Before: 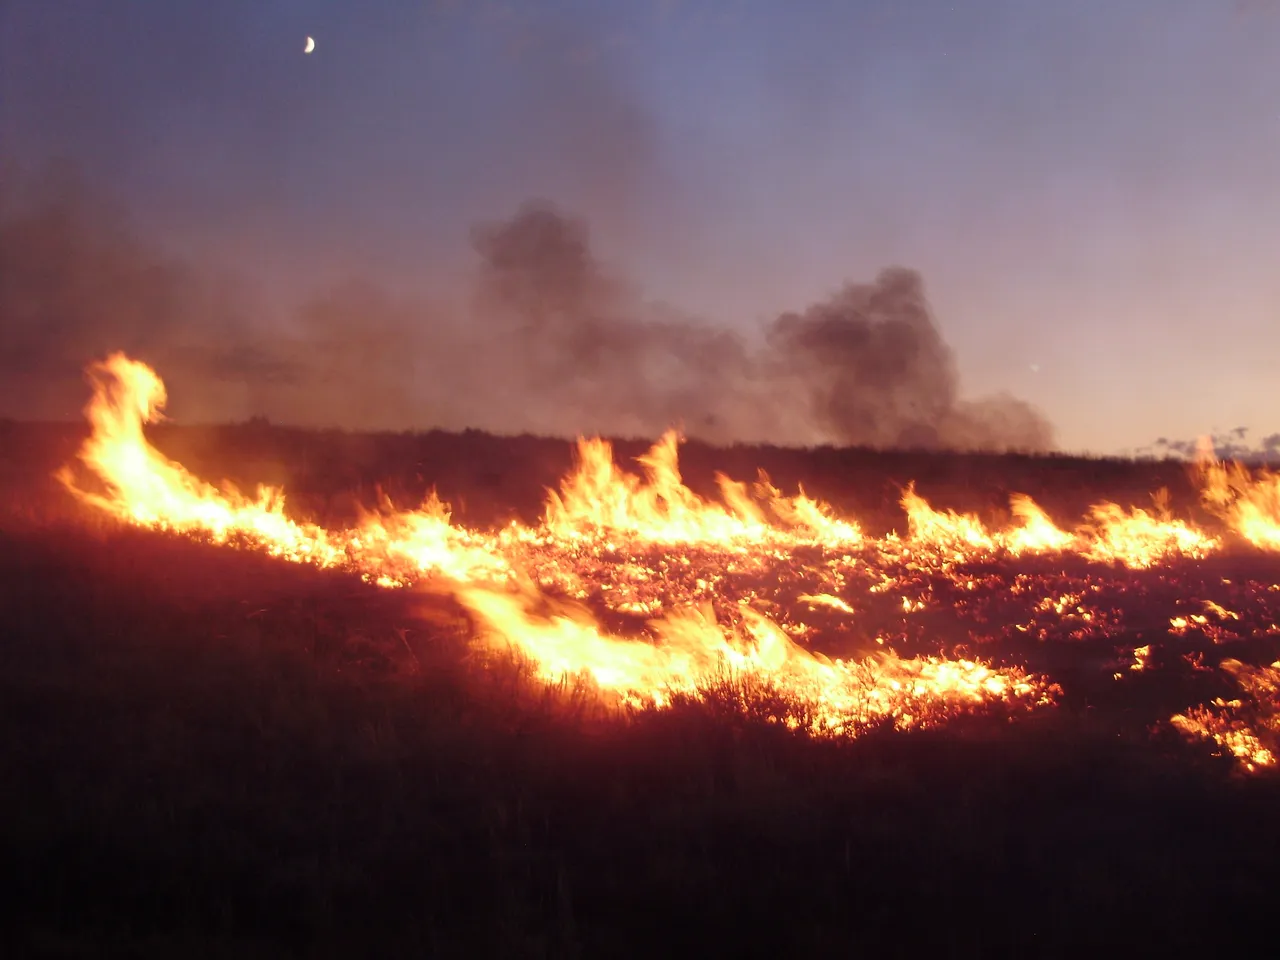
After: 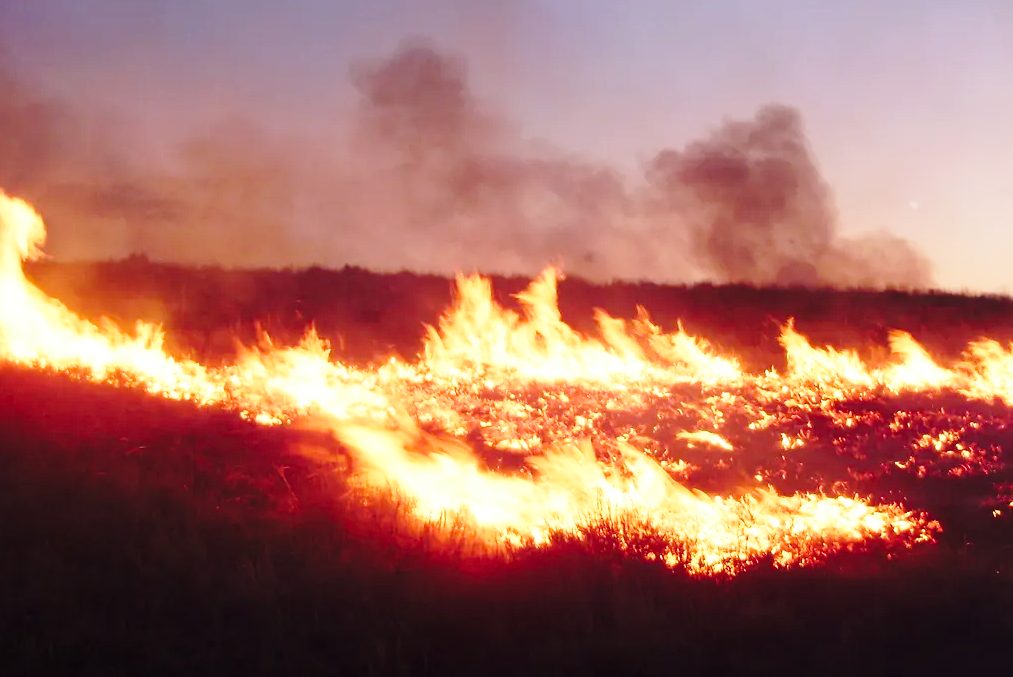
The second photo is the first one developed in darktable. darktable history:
base curve: curves: ch0 [(0, 0) (0.028, 0.03) (0.121, 0.232) (0.46, 0.748) (0.859, 0.968) (1, 1)], preserve colors none
crop: left 9.512%, top 17.003%, right 11.288%, bottom 12.386%
